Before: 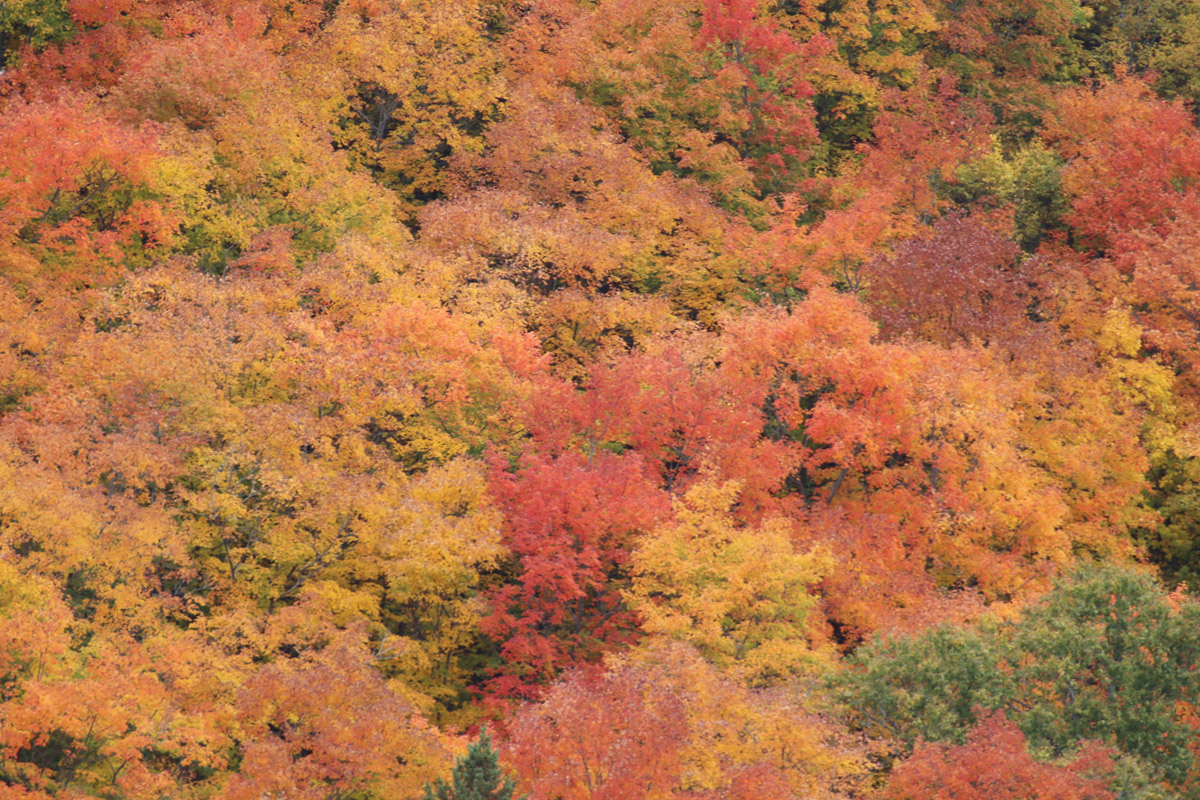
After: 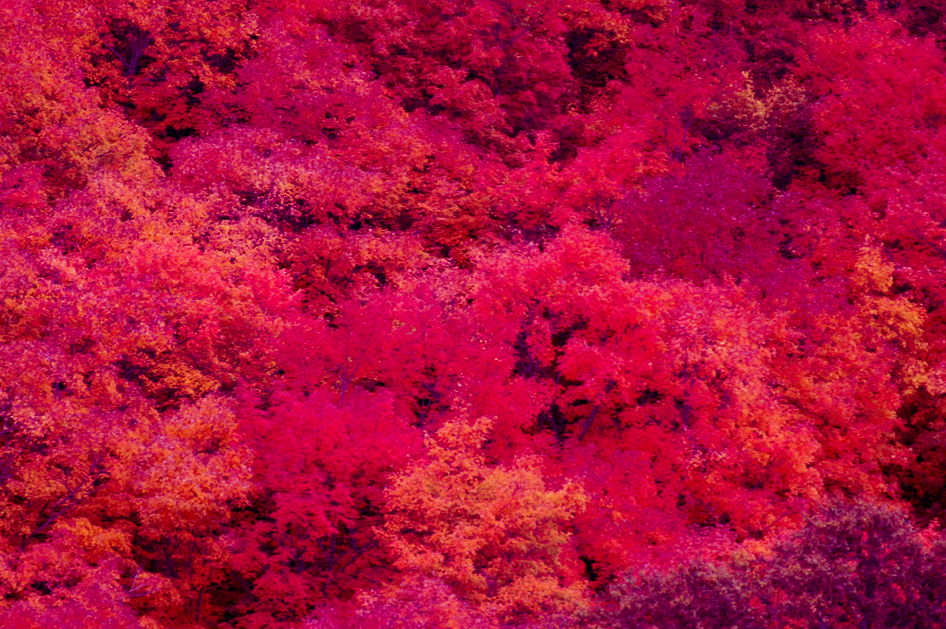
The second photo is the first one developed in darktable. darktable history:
color balance: mode lift, gamma, gain (sRGB), lift [1, 1, 0.101, 1]
crop and rotate: left 20.74%, top 7.912%, right 0.375%, bottom 13.378%
exposure: black level correction 0.016, exposure -0.009 EV, compensate highlight preservation false
